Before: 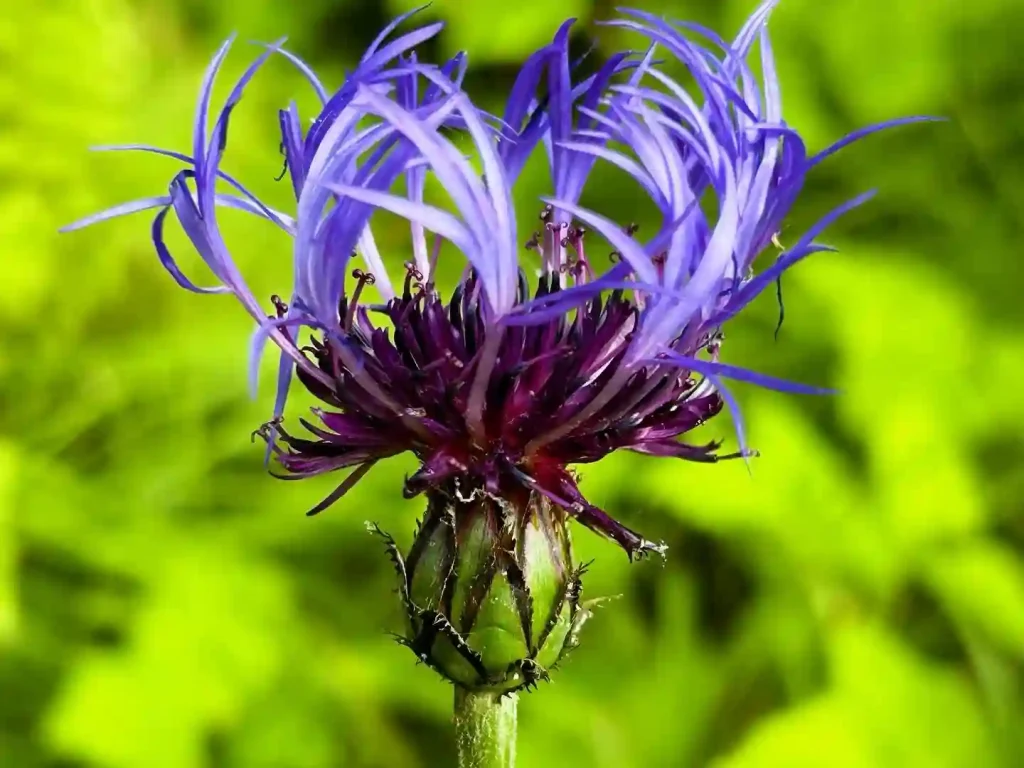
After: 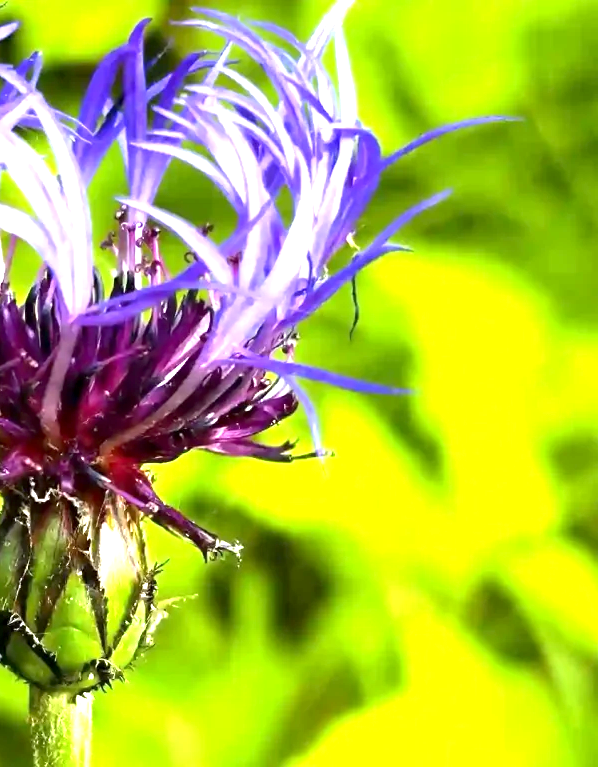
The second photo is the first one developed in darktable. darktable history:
crop: left 41.574%
exposure: black level correction 0.001, exposure 1.398 EV, compensate highlight preservation false
